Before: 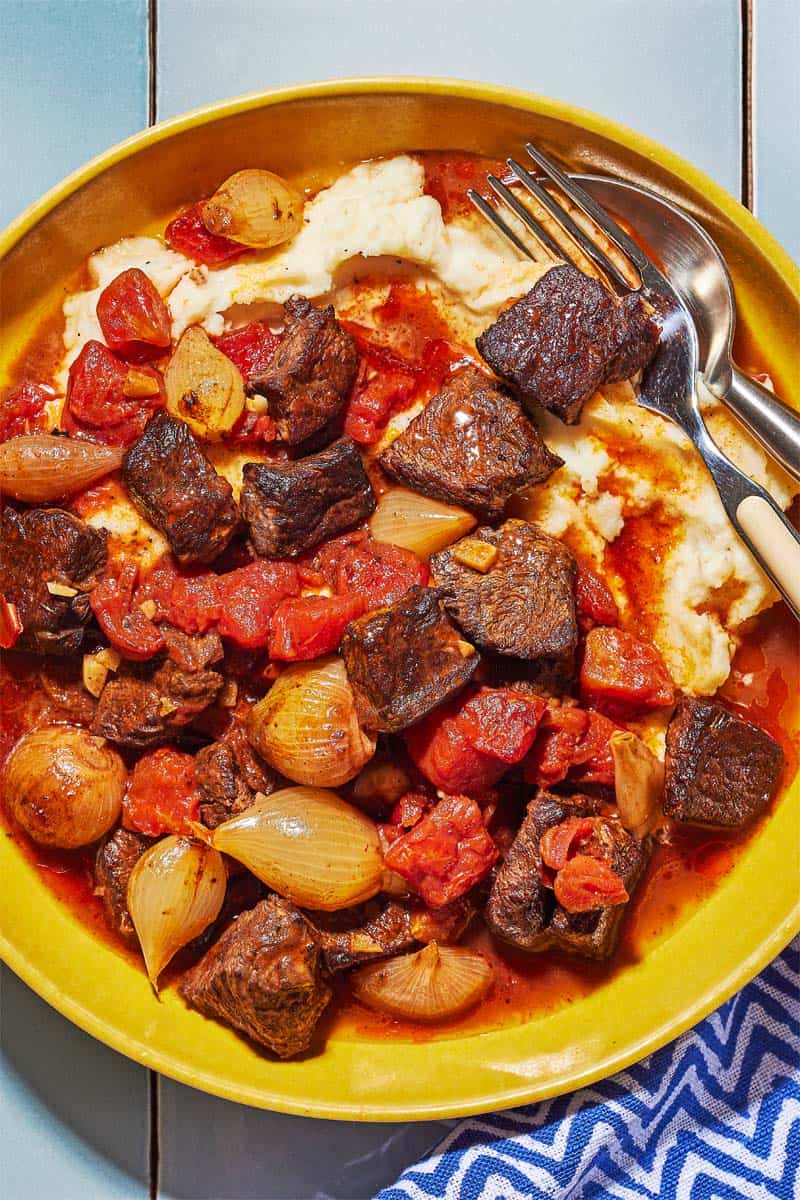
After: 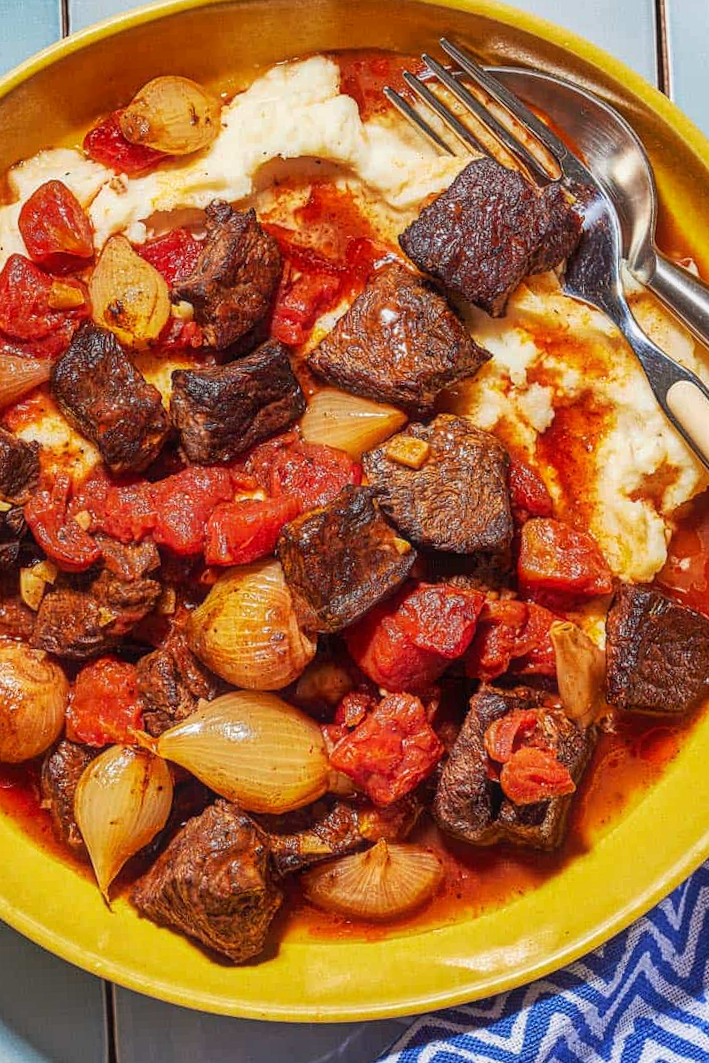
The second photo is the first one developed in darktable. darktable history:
contrast equalizer: octaves 7, y [[0.5, 0.486, 0.447, 0.446, 0.489, 0.5], [0.5 ×6], [0.5 ×6], [0 ×6], [0 ×6]]
local contrast: on, module defaults
crop and rotate: angle 2.49°, left 5.589%, top 5.682%
